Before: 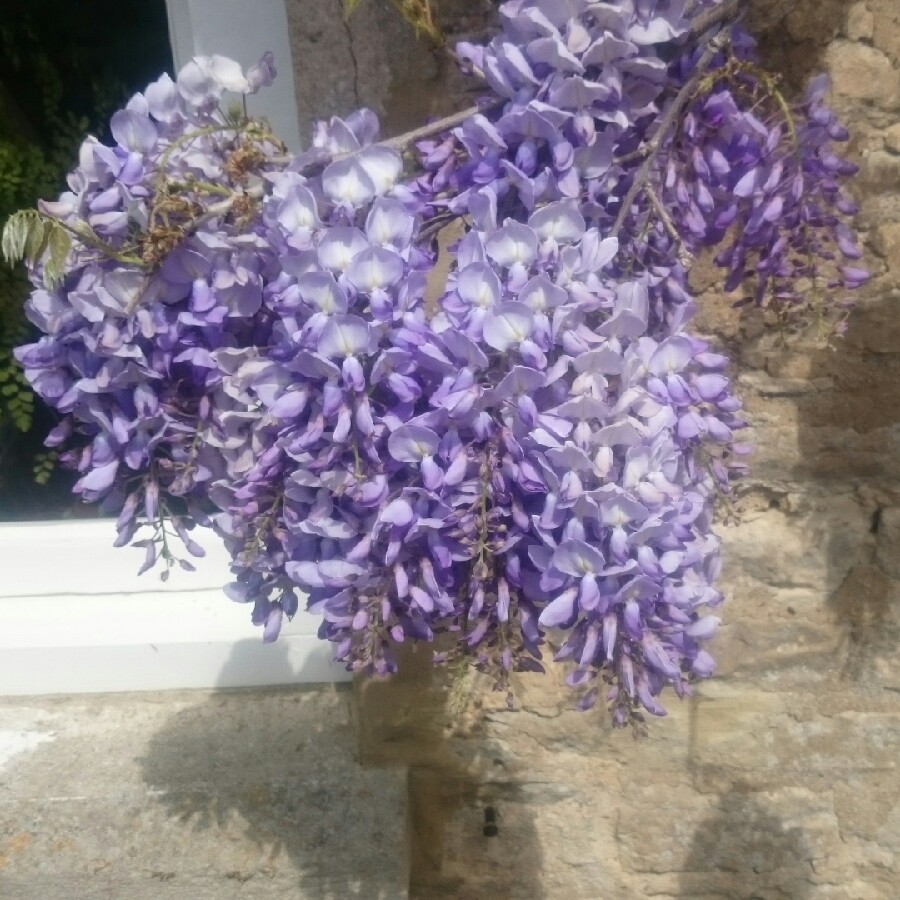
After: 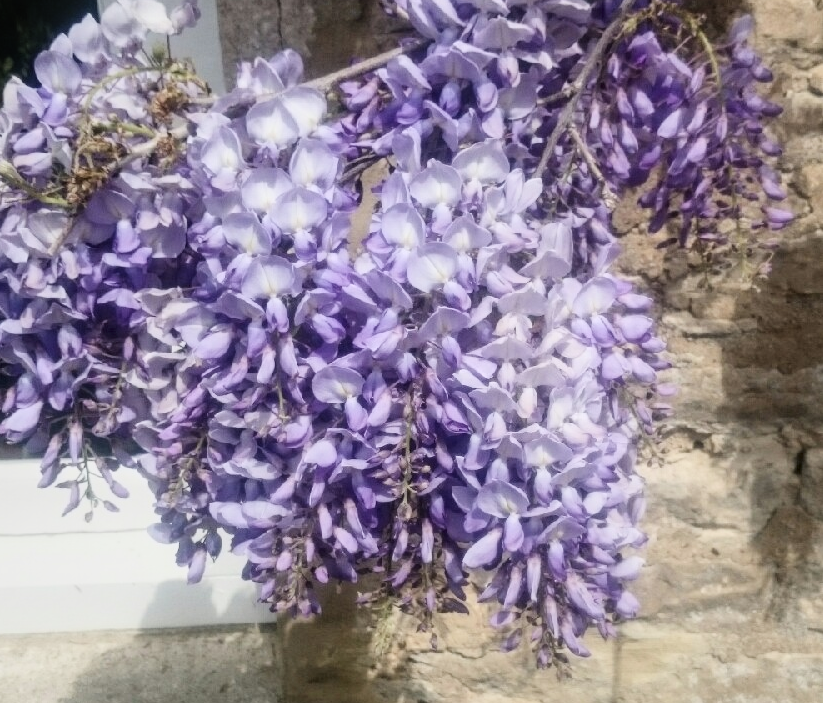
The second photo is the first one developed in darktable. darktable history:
filmic rgb: black relative exposure -7.97 EV, white relative exposure 3.88 EV, threshold 5.96 EV, hardness 4.25, enable highlight reconstruction true
local contrast: on, module defaults
crop: left 8.527%, top 6.61%, bottom 15.242%
contrast brightness saturation: contrast 0.237, brightness 0.091
